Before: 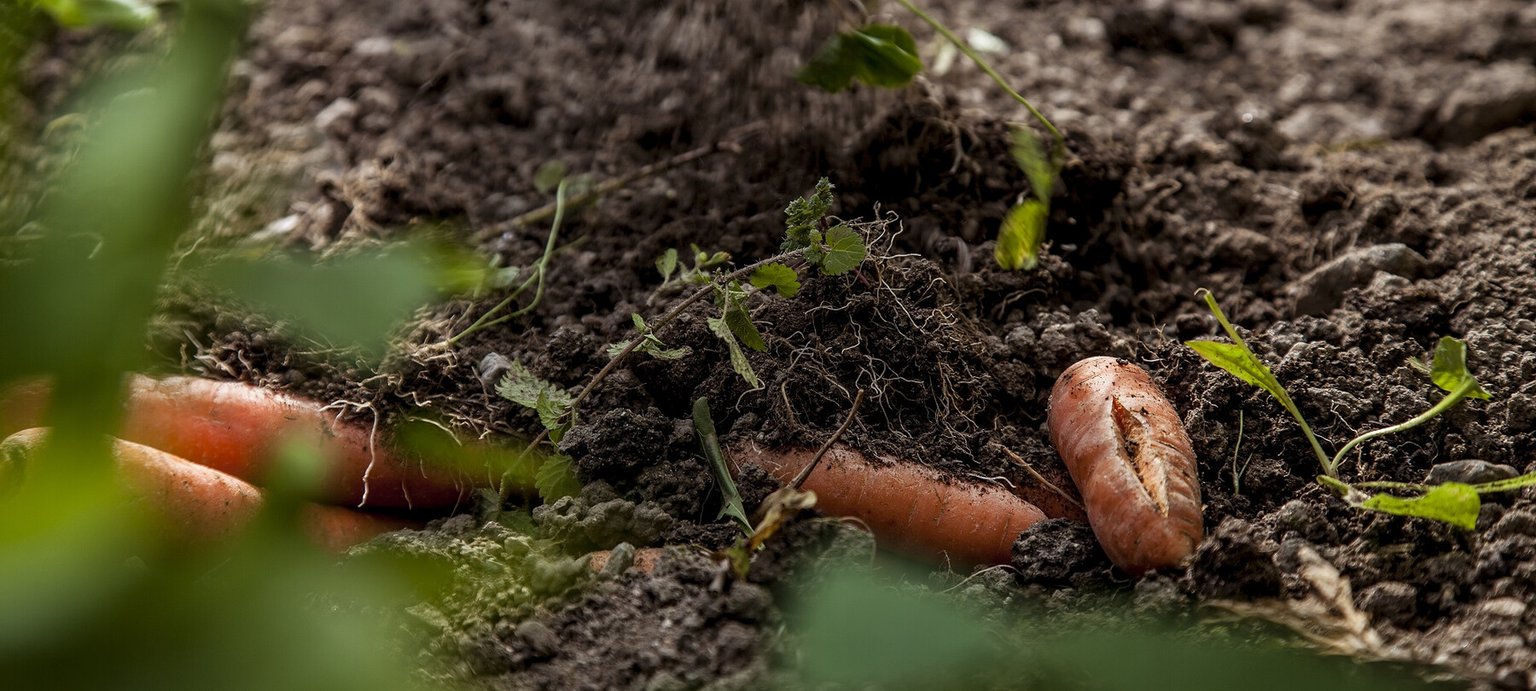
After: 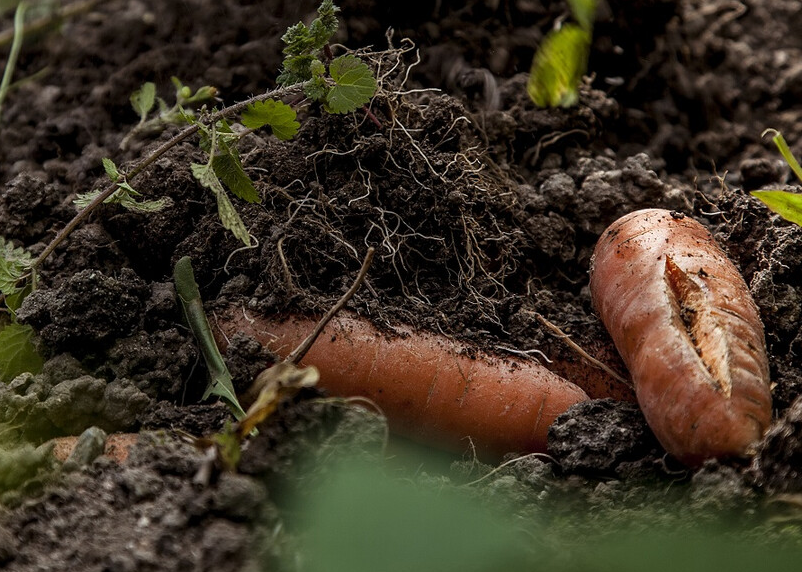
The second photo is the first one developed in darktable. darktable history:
crop: left 35.494%, top 25.849%, right 19.915%, bottom 3.426%
tone equalizer: on, module defaults
